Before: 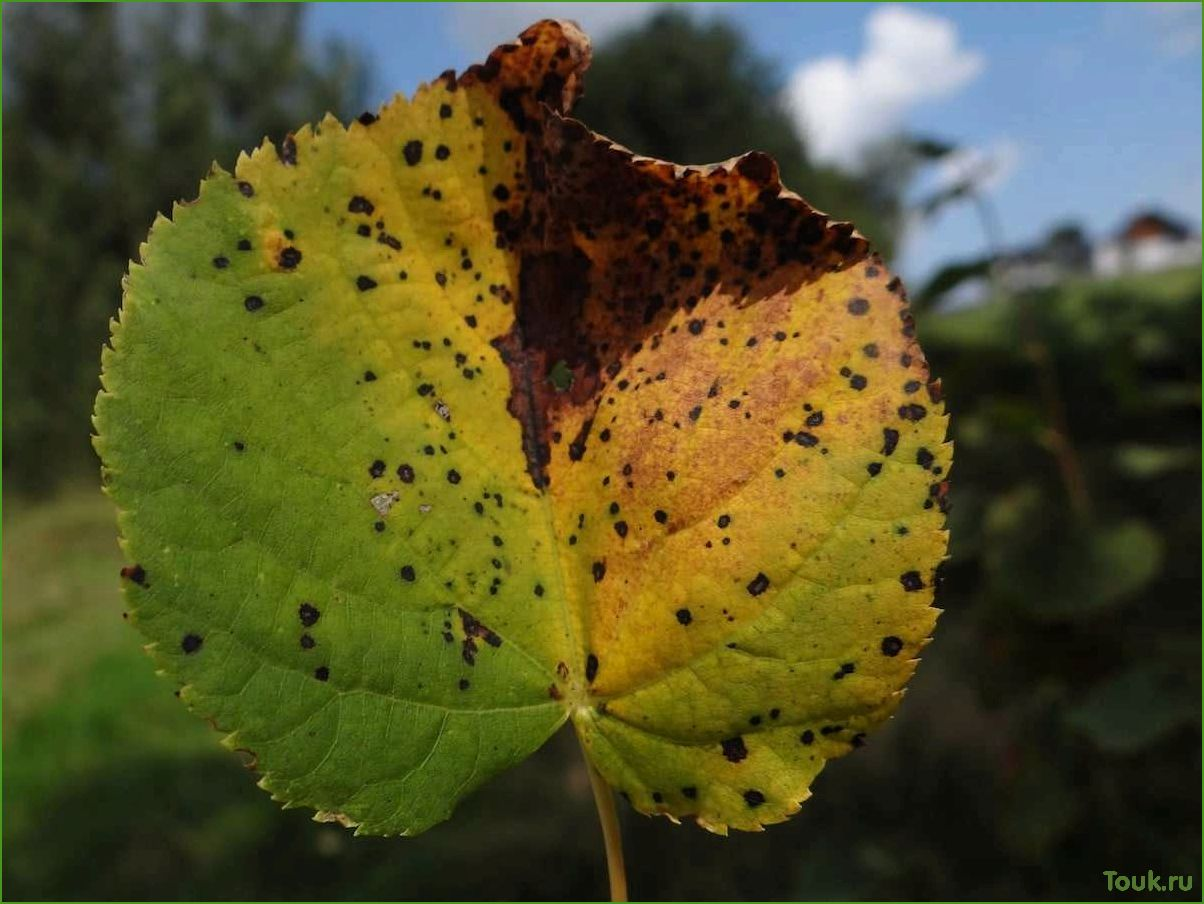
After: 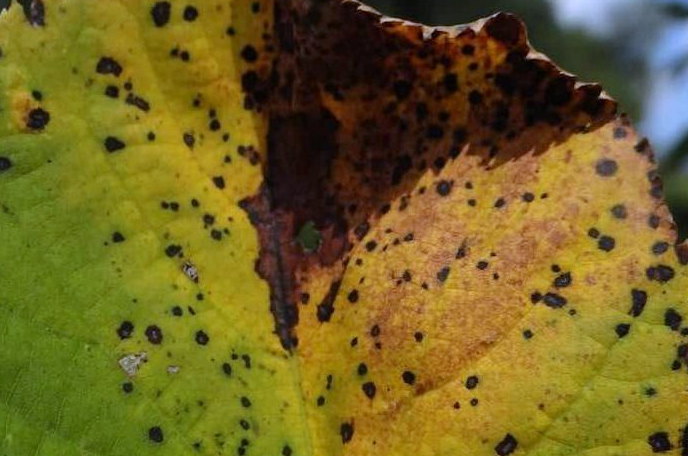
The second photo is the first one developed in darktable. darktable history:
crop: left 20.932%, top 15.471%, right 21.848%, bottom 34.081%
white balance: red 0.948, green 1.02, blue 1.176
